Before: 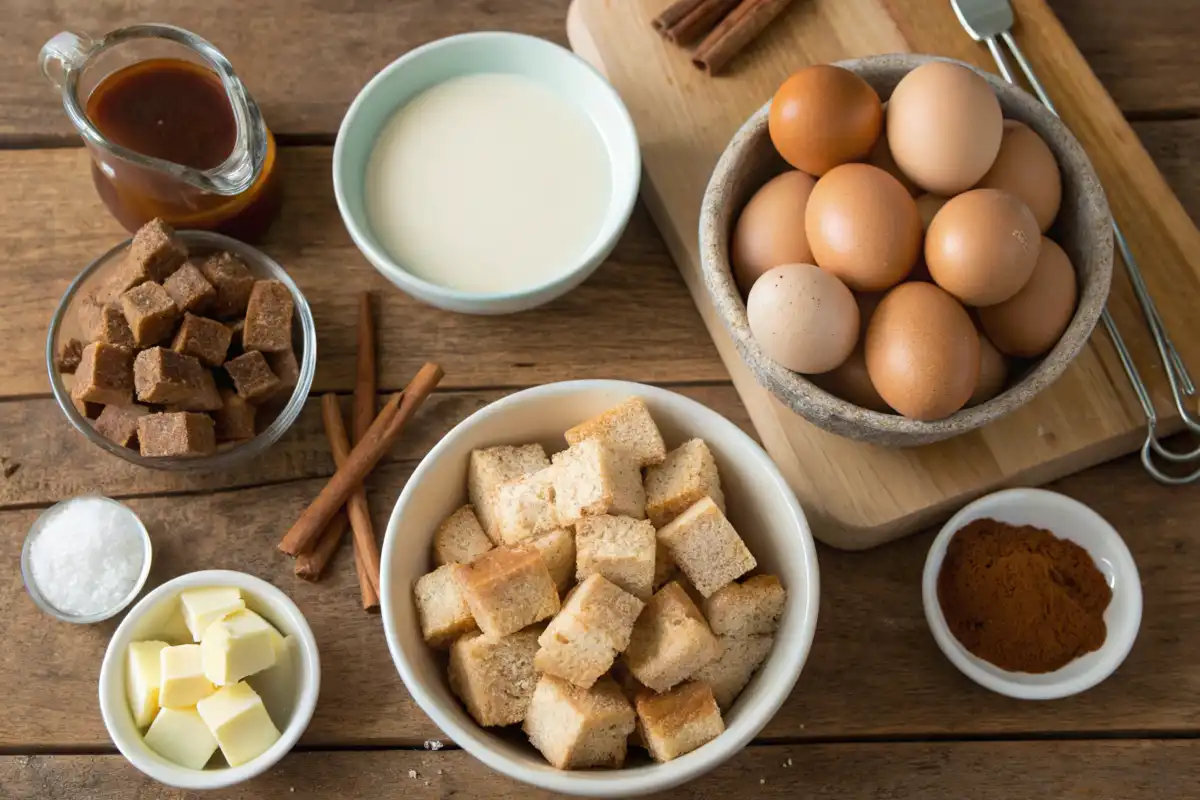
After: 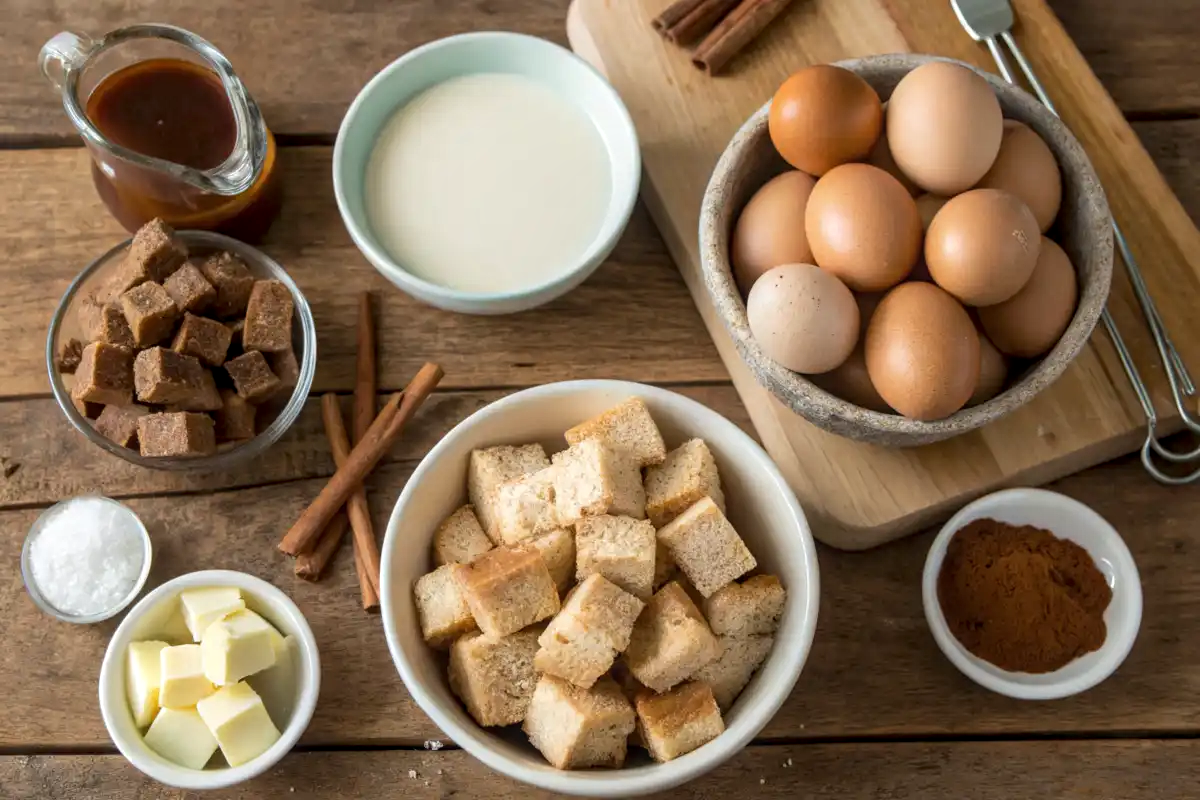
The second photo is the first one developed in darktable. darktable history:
color balance: contrast -0.5%
local contrast: on, module defaults
